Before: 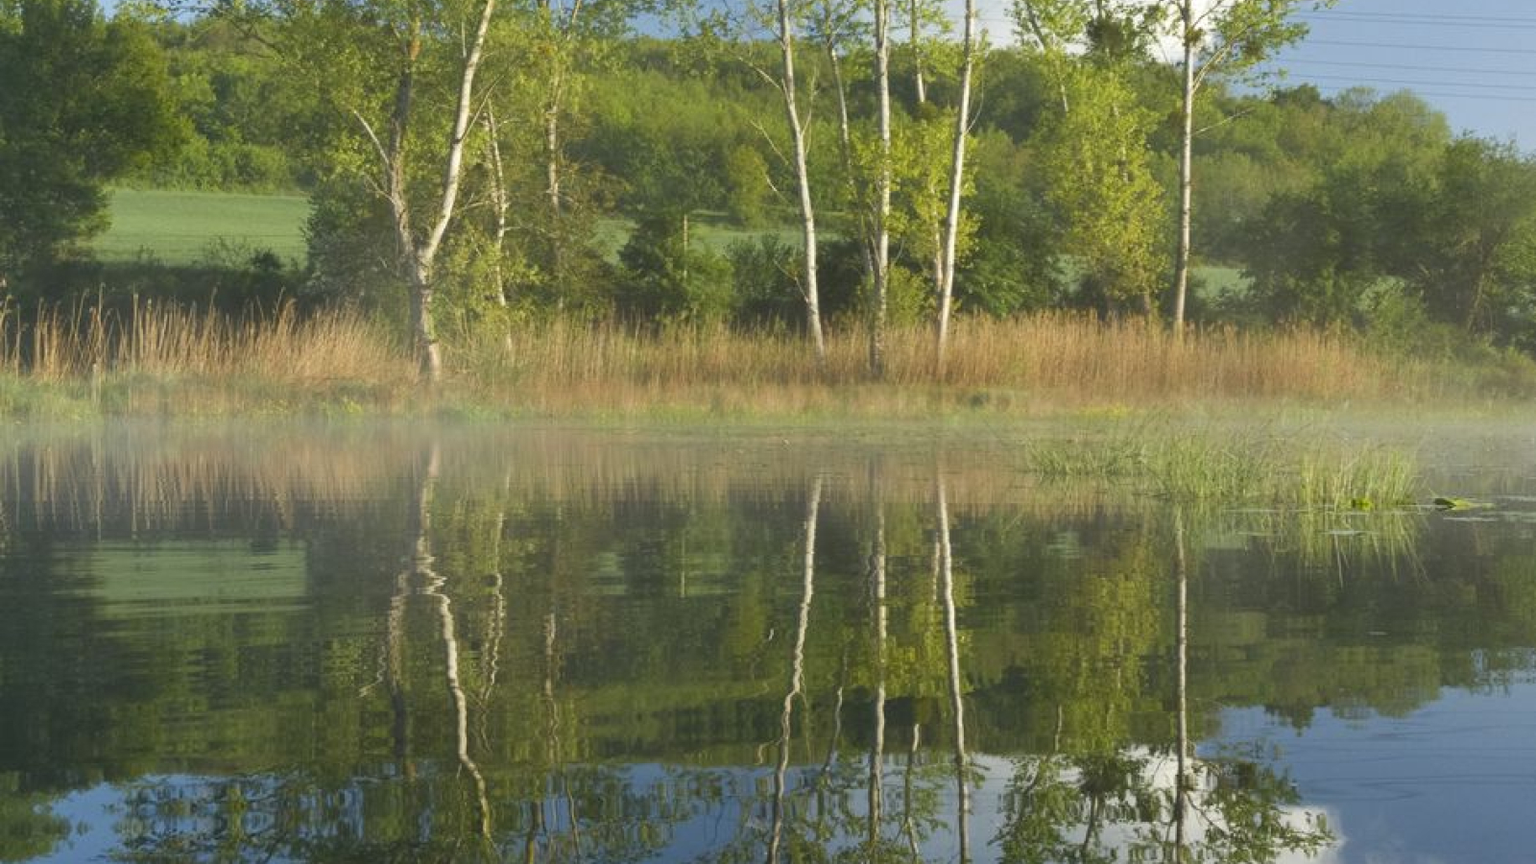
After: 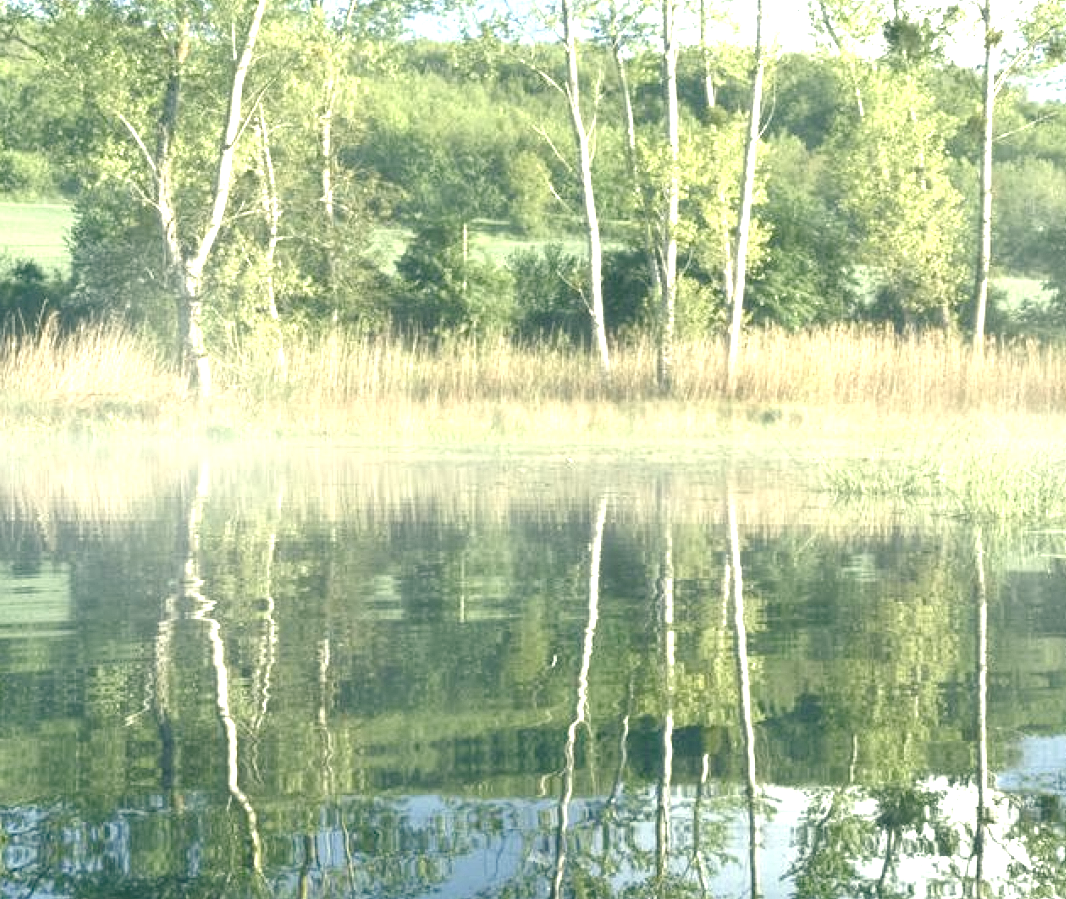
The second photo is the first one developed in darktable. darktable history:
color correction: highlights a* -4.58, highlights b* 5.06, saturation 0.958
exposure: black level correction 0.001, exposure 1.735 EV, compensate highlight preservation false
local contrast: highlights 107%, shadows 98%, detail 119%, midtone range 0.2
contrast brightness saturation: contrast 0.095, saturation -0.372
crop and rotate: left 15.622%, right 17.728%
color balance rgb: shadows lift › chroma 7.056%, shadows lift › hue 246.62°, power › luminance -7.934%, power › chroma 2.297%, power › hue 222°, perceptual saturation grading › global saturation 20%, perceptual saturation grading › highlights -25.914%, perceptual saturation grading › shadows 49.5%
